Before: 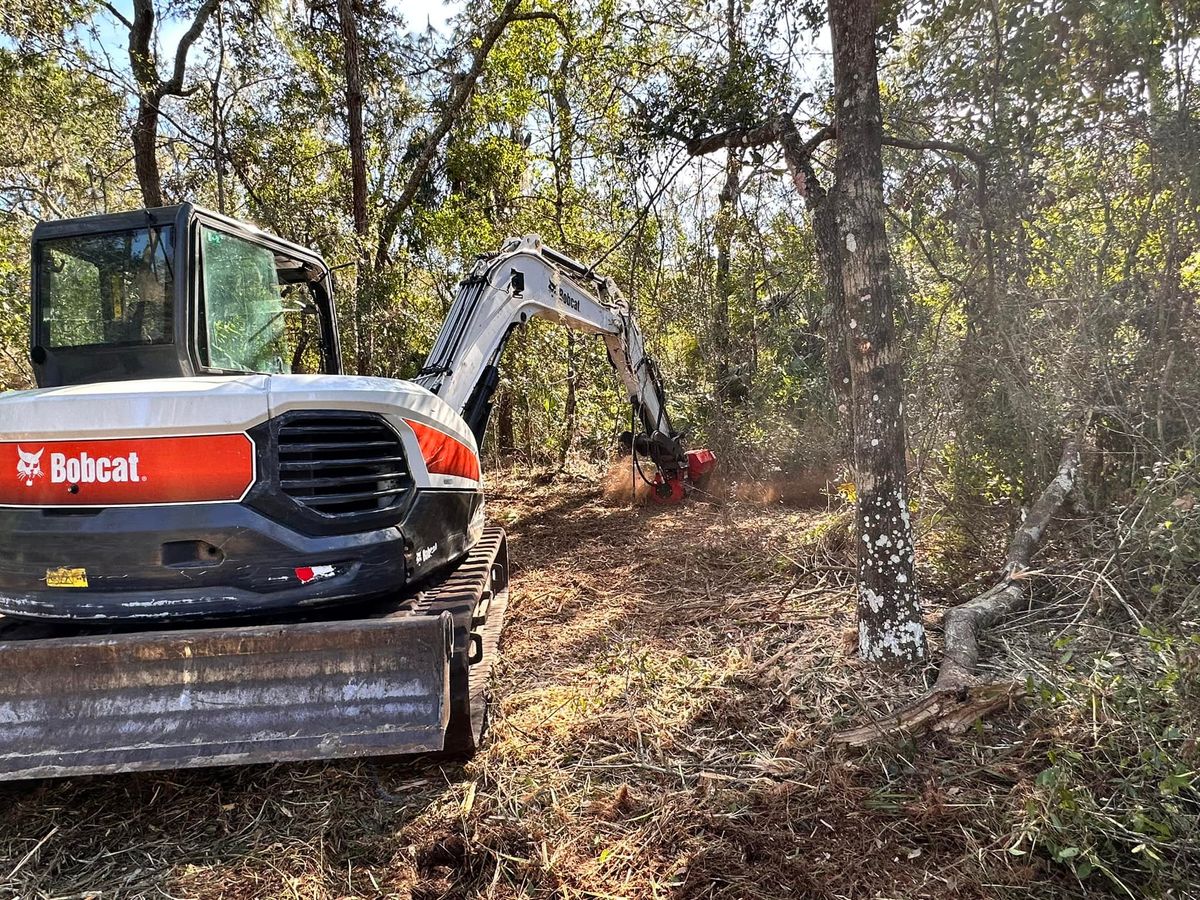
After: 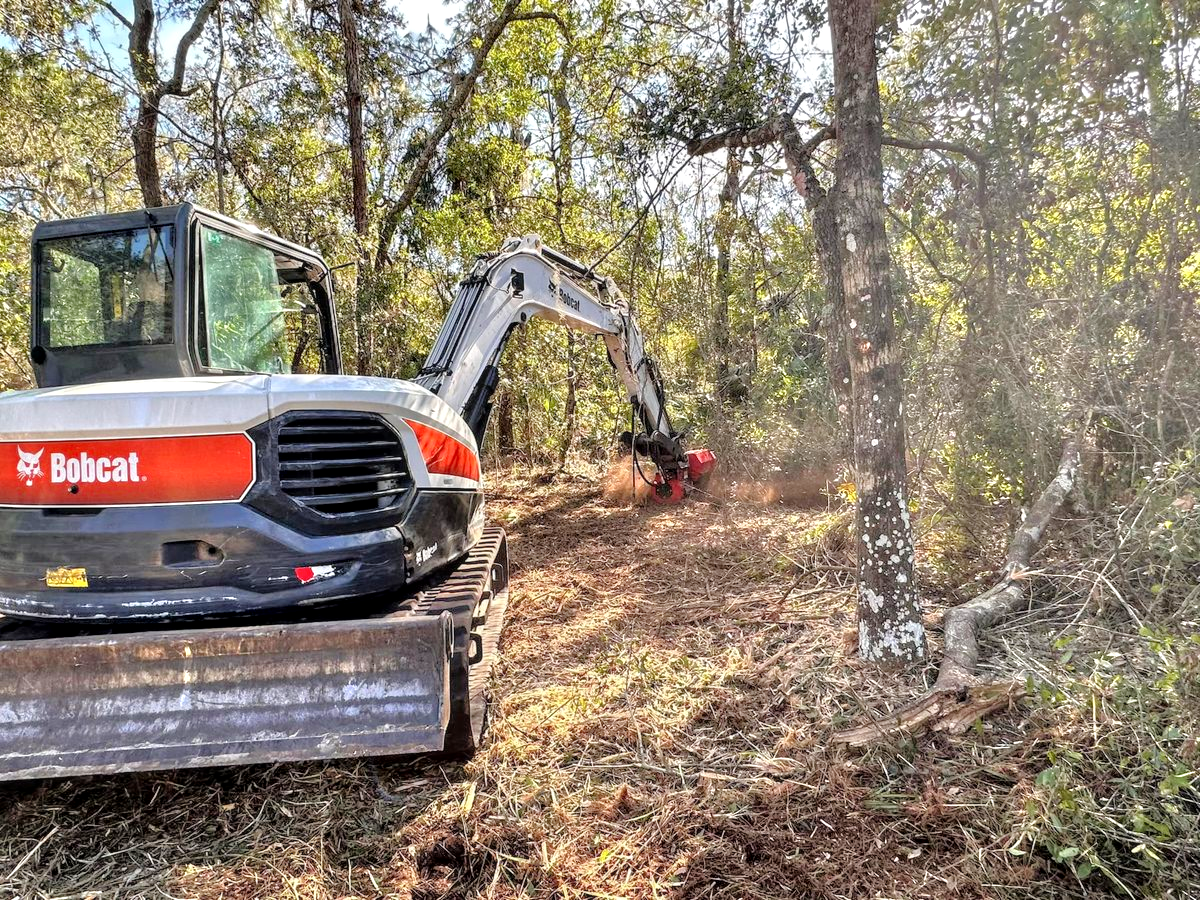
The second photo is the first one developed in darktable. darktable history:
local contrast: detail 130%
contrast equalizer: y [[0.5 ×4, 0.467, 0.376], [0.5 ×6], [0.5 ×6], [0 ×6], [0 ×6]]
tone equalizer: -7 EV 0.15 EV, -6 EV 0.6 EV, -5 EV 1.15 EV, -4 EV 1.33 EV, -3 EV 1.15 EV, -2 EV 0.6 EV, -1 EV 0.15 EV, mask exposure compensation -0.5 EV
